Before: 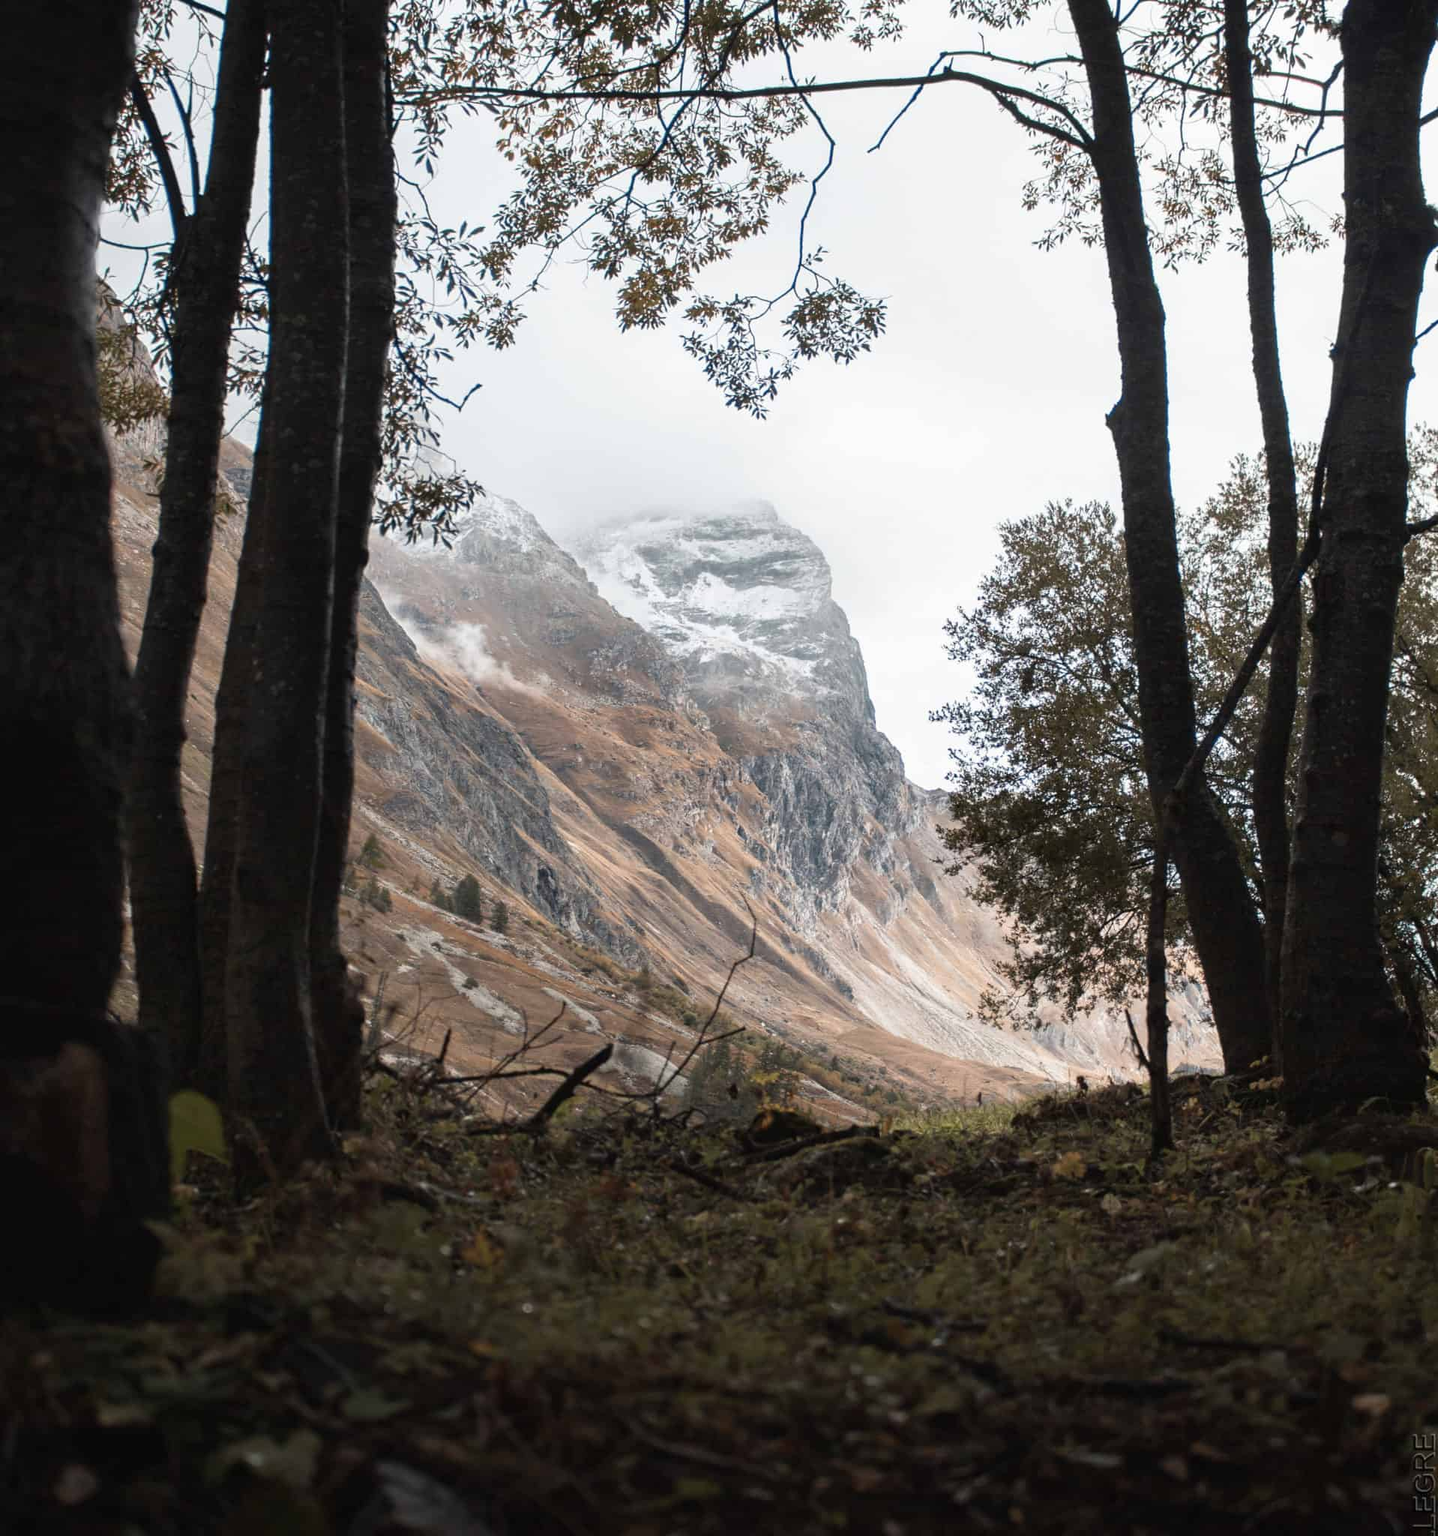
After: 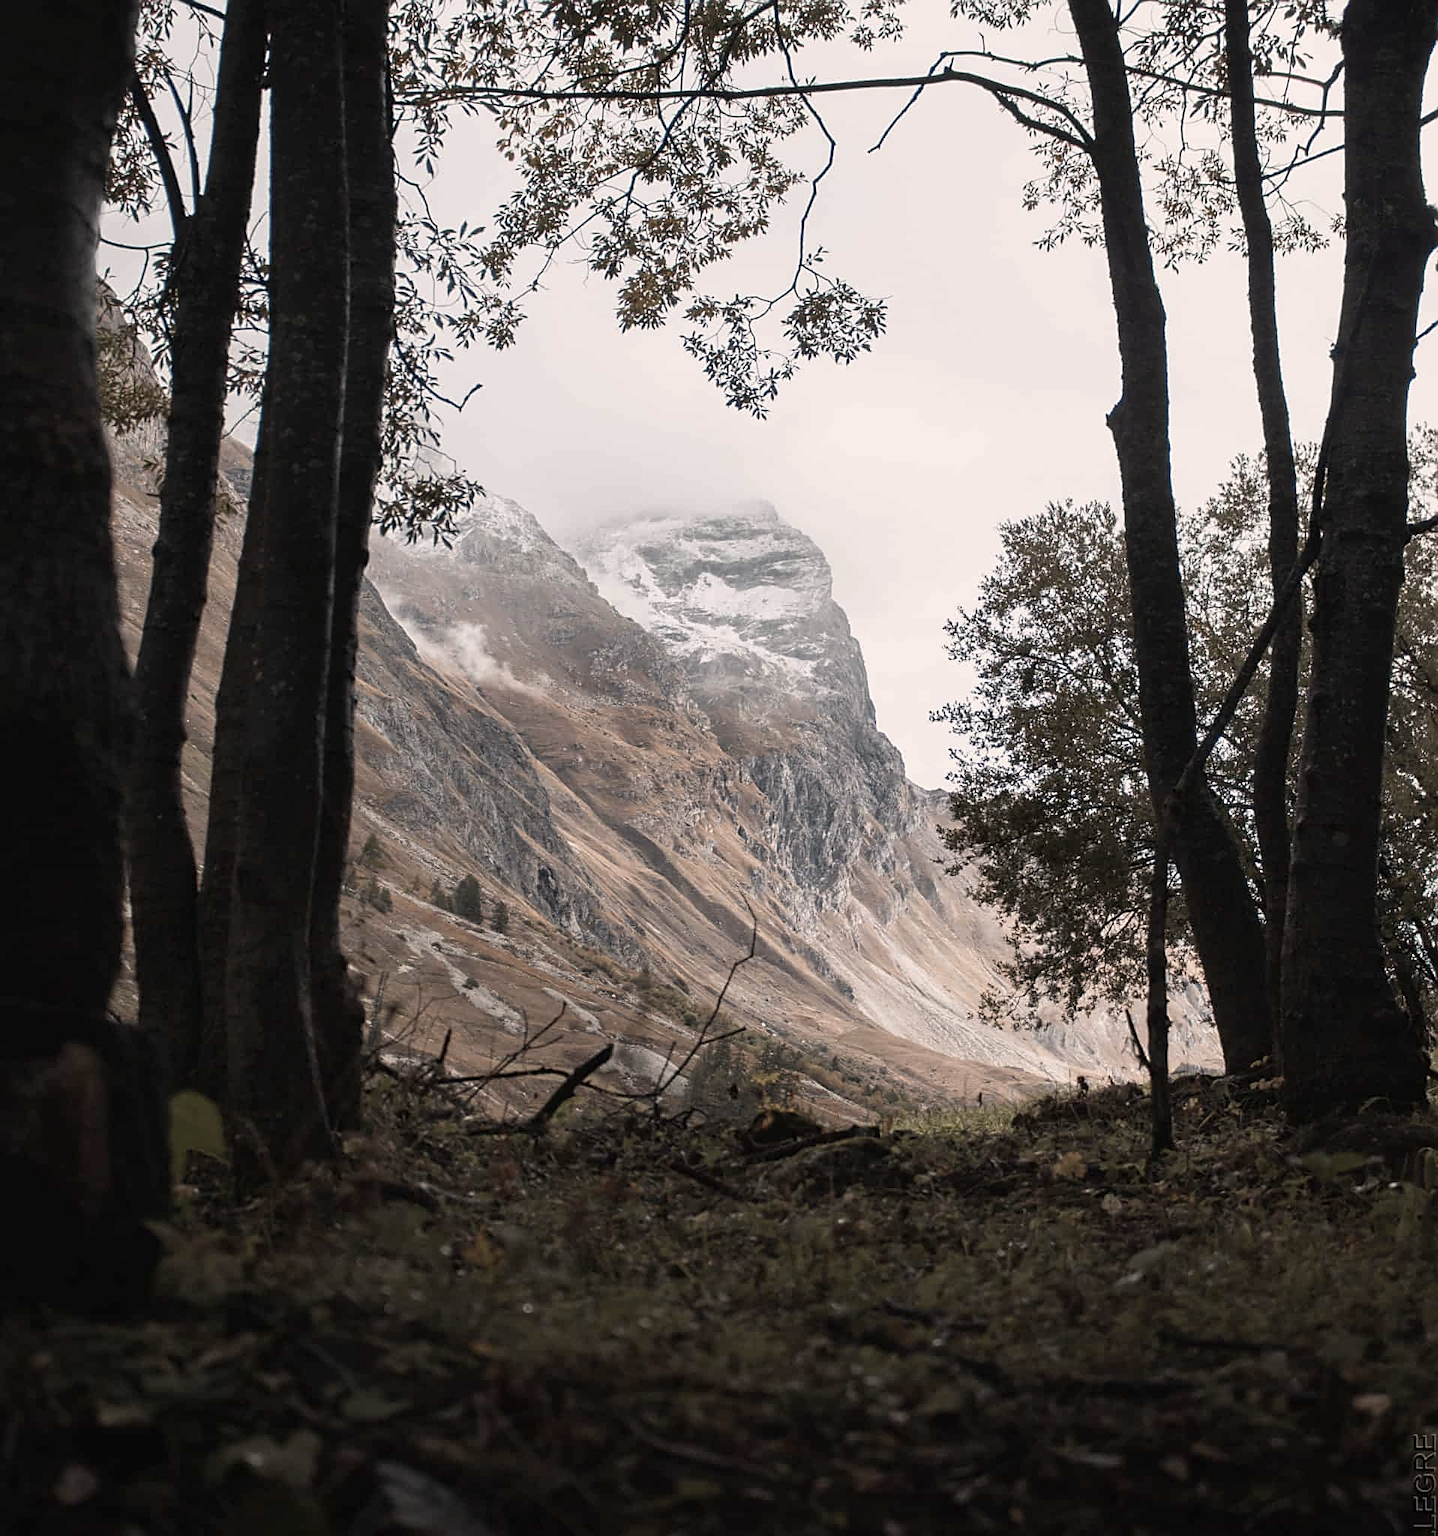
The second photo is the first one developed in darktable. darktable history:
exposure: exposure -0.156 EV, compensate highlight preservation false
sharpen: on, module defaults
color correction: highlights a* 5.49, highlights b* 5.2, saturation 0.668
